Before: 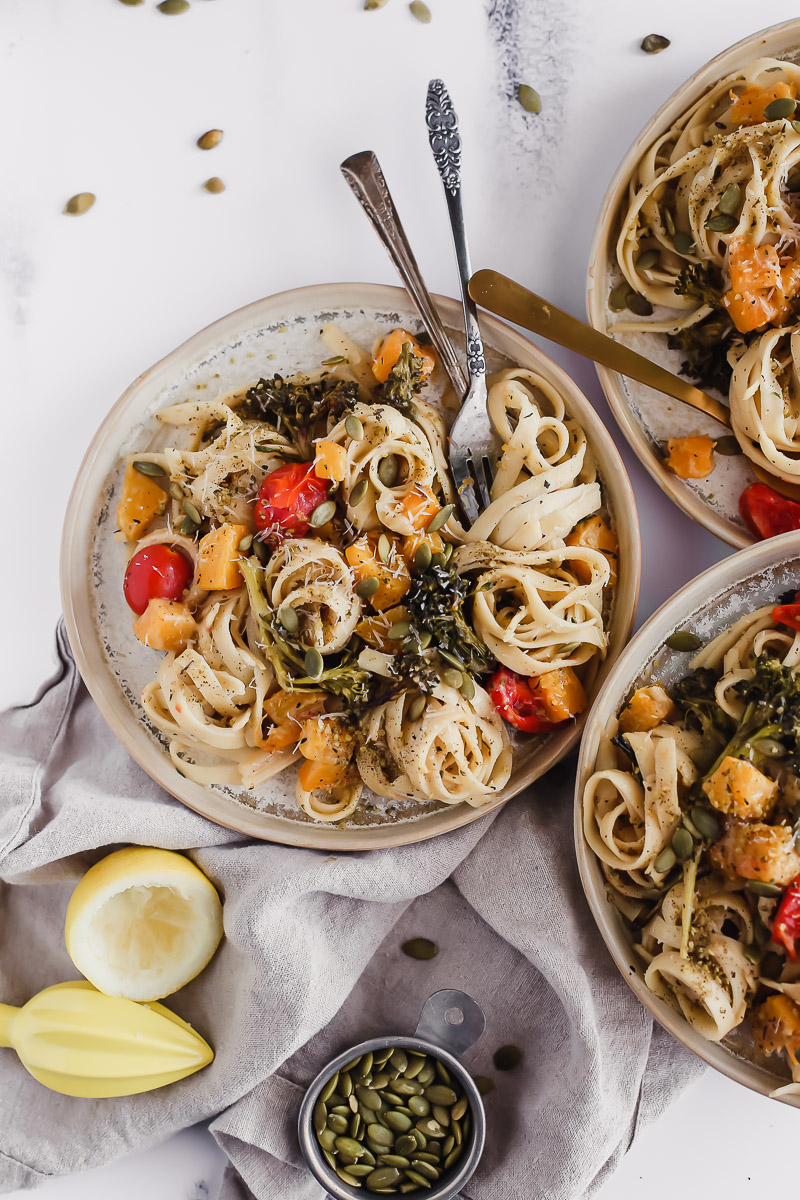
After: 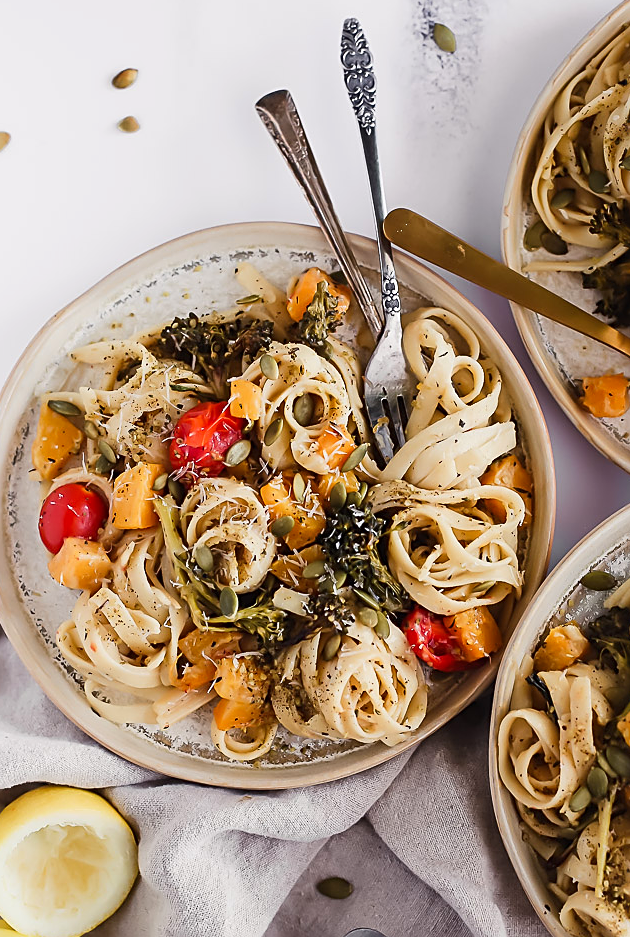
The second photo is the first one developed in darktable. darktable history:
crop and rotate: left 10.77%, top 5.1%, right 10.41%, bottom 16.76%
contrast brightness saturation: contrast 0.1, brightness 0.03, saturation 0.09
sharpen: on, module defaults
